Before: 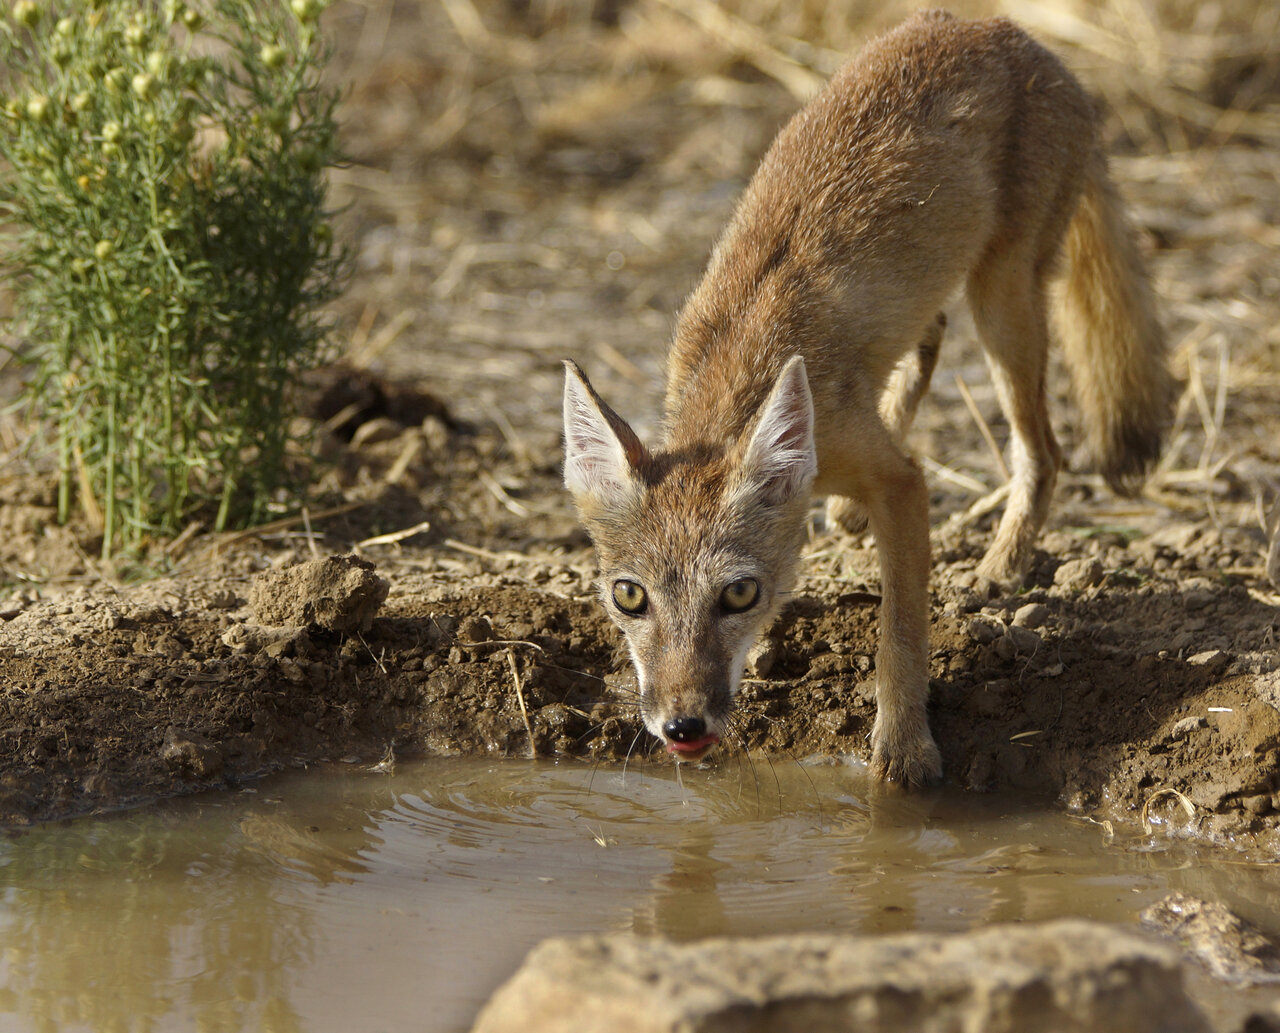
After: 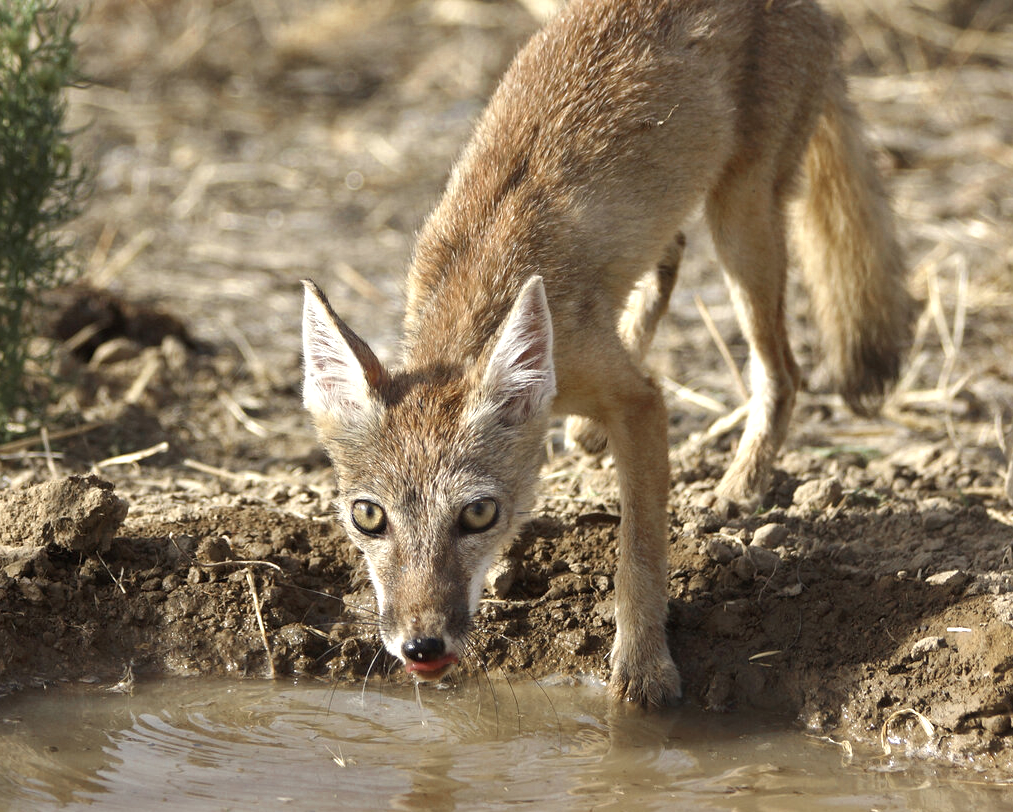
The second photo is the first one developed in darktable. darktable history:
color zones: curves: ch0 [(0, 0.5) (0.125, 0.4) (0.25, 0.5) (0.375, 0.4) (0.5, 0.4) (0.625, 0.35) (0.75, 0.35) (0.875, 0.5)]; ch1 [(0, 0.35) (0.125, 0.45) (0.25, 0.35) (0.375, 0.35) (0.5, 0.35) (0.625, 0.35) (0.75, 0.45) (0.875, 0.35)]; ch2 [(0, 0.6) (0.125, 0.5) (0.25, 0.5) (0.375, 0.6) (0.5, 0.6) (0.625, 0.5) (0.75, 0.5) (0.875, 0.5)]
exposure: black level correction 0, exposure 0.698 EV, compensate highlight preservation false
crop and rotate: left 20.456%, top 7.825%, right 0.336%, bottom 13.486%
